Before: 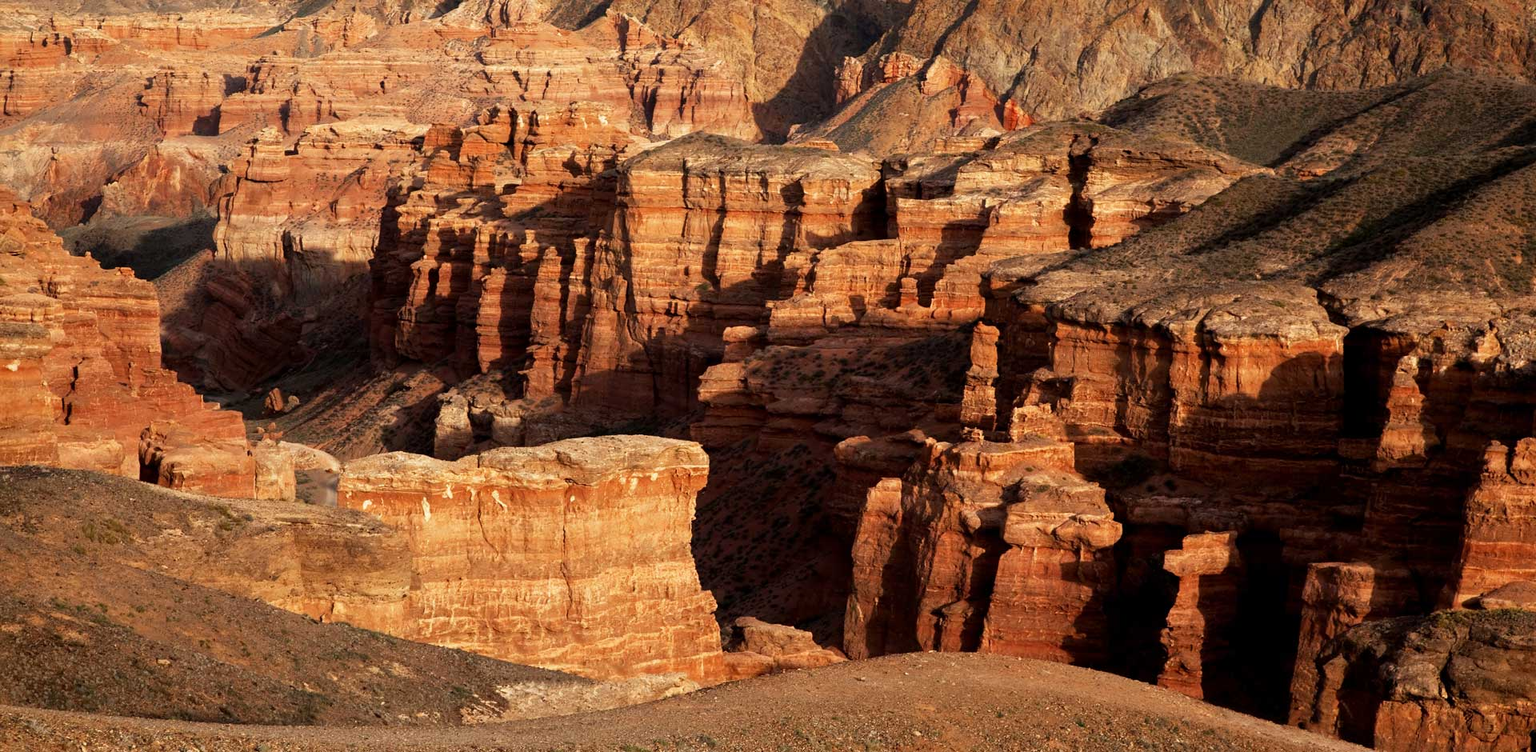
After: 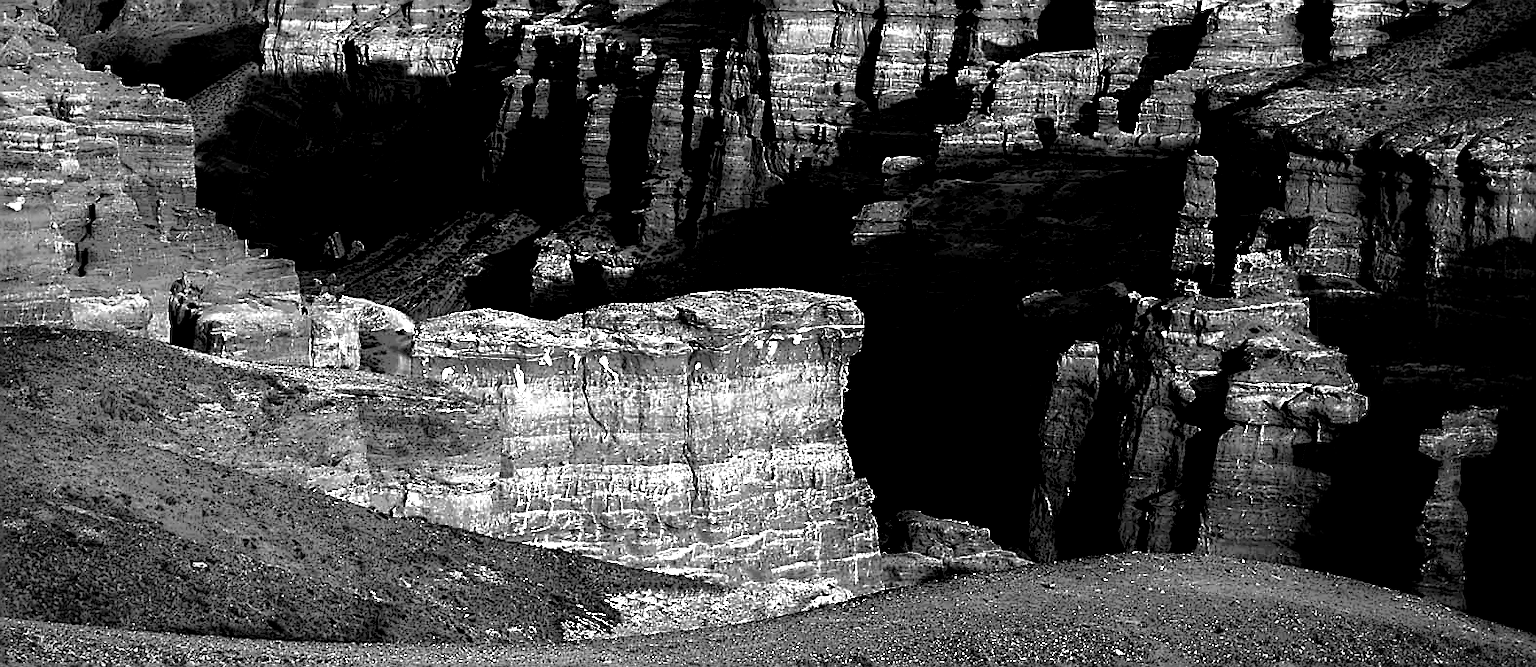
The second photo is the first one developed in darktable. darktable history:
color calibration: output gray [0.25, 0.35, 0.4, 0], illuminant as shot in camera, x 0.358, y 0.373, temperature 4628.91 K
sharpen: radius 1.397, amount 1.266, threshold 0.836
crop: top 26.489%, right 17.958%
local contrast: highlights 3%, shadows 209%, detail 164%, midtone range 0.003
vignetting: fall-off start 71.38%, unbound false
exposure: black level correction 0.001, exposure 1.641 EV, compensate exposure bias true, compensate highlight preservation false
